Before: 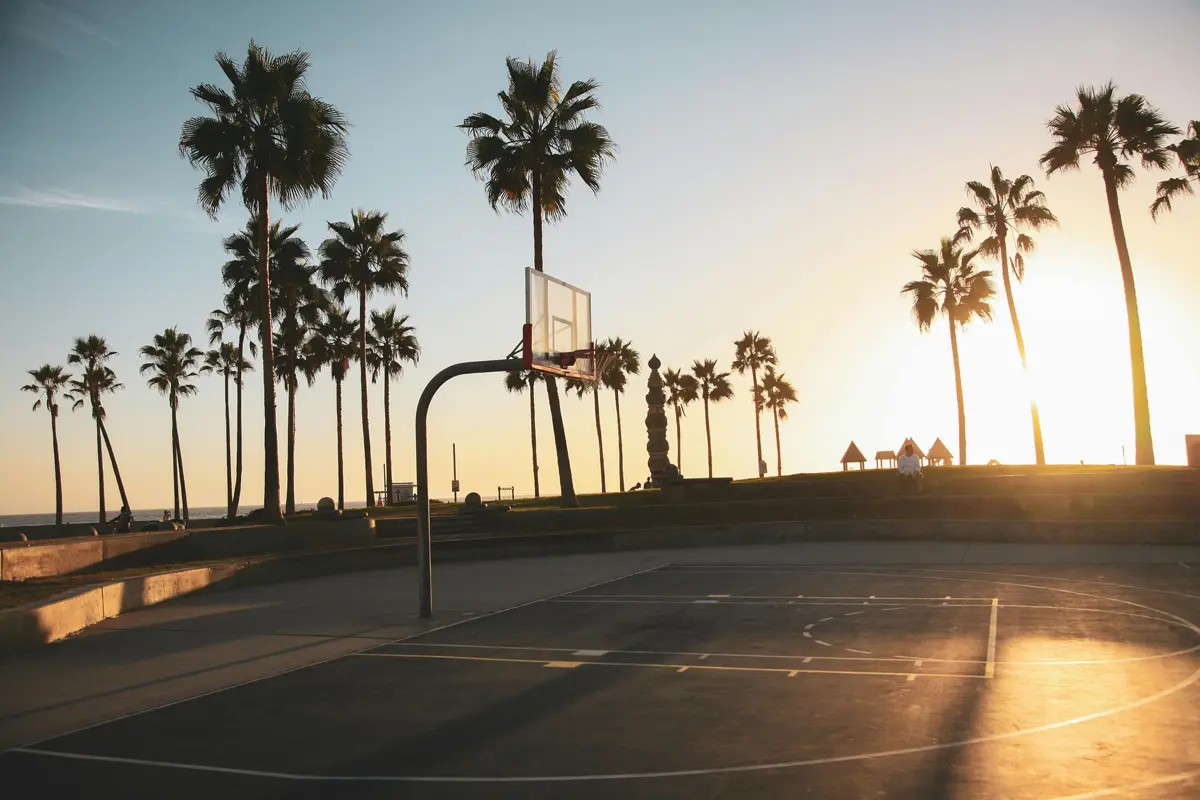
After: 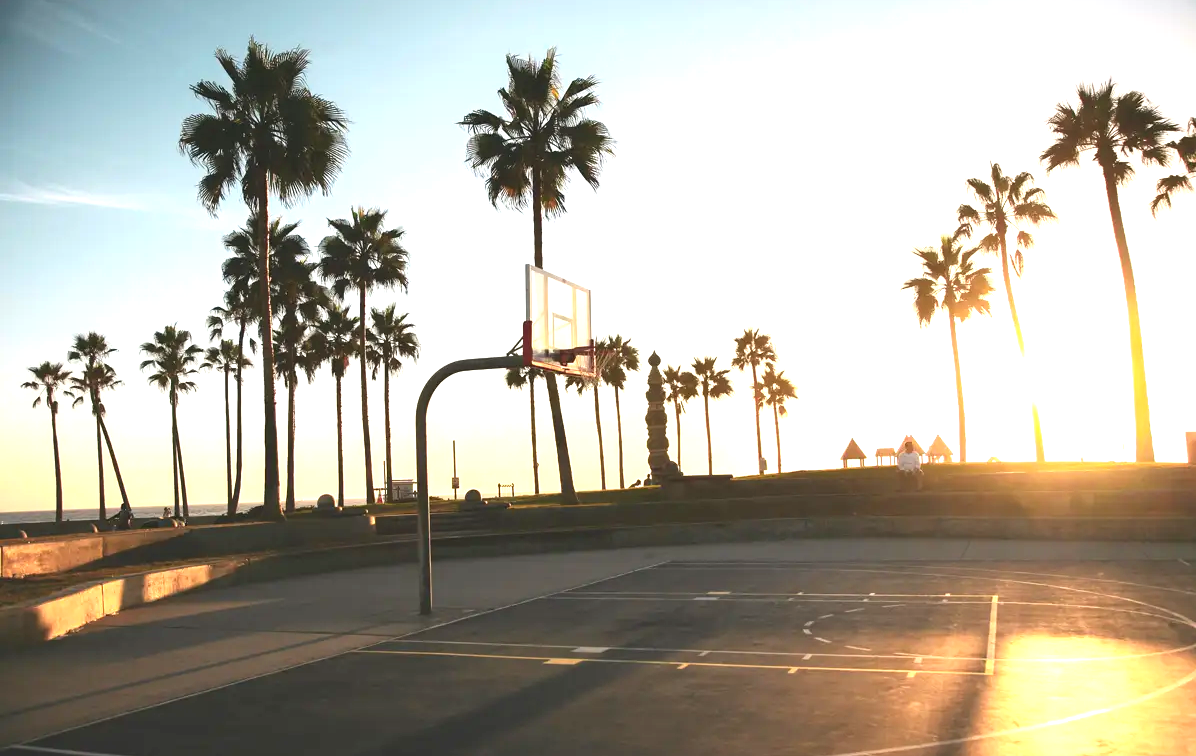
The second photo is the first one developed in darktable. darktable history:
crop: top 0.445%, right 0.26%, bottom 5.053%
contrast brightness saturation: contrast 0.041, saturation 0.065
exposure: black level correction 0, exposure 1.001 EV, compensate exposure bias true, compensate highlight preservation false
